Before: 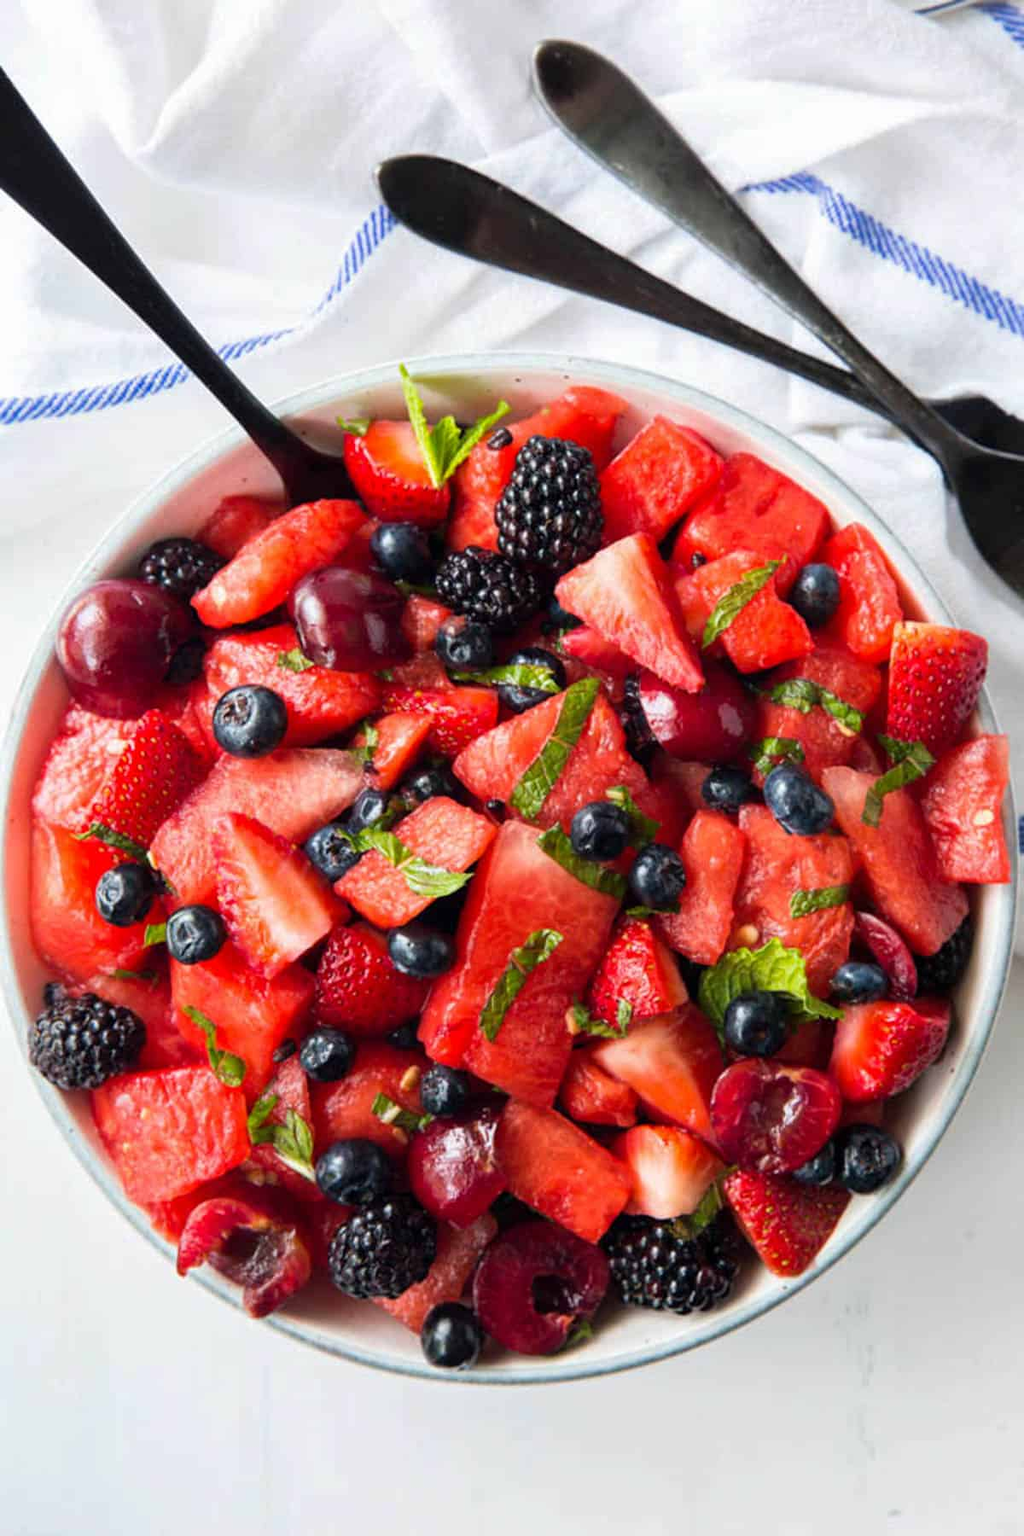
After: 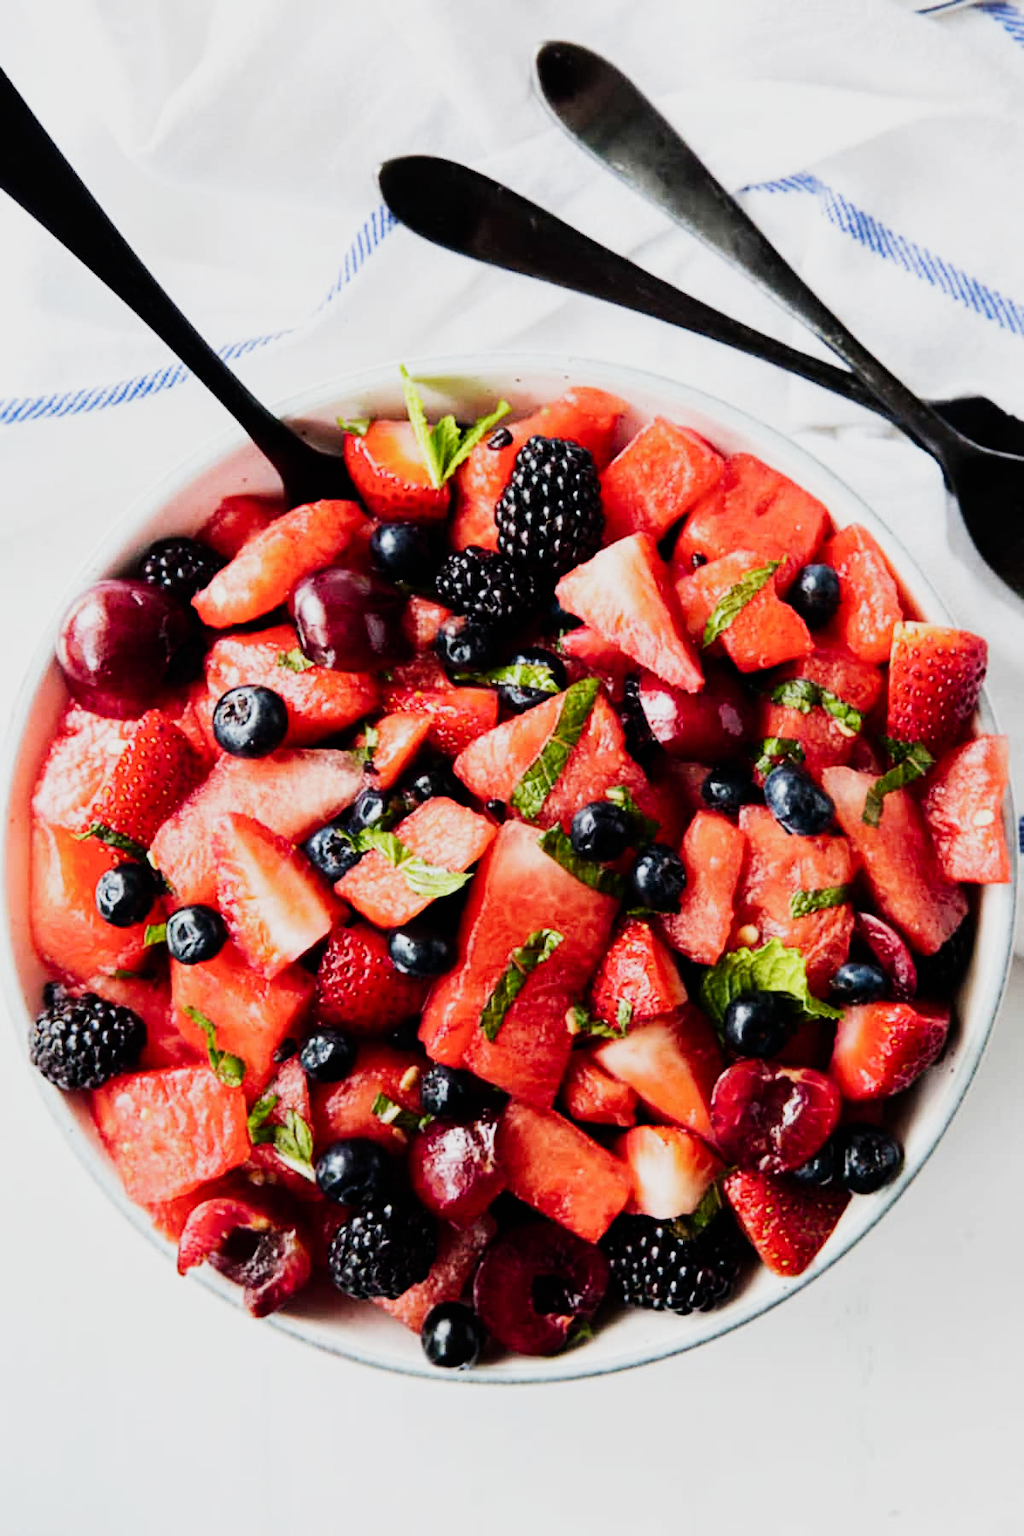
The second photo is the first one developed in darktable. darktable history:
sigmoid: skew -0.2, preserve hue 0%, red attenuation 0.1, red rotation 0.035, green attenuation 0.1, green rotation -0.017, blue attenuation 0.15, blue rotation -0.052, base primaries Rec2020
tone equalizer: -8 EV -0.75 EV, -7 EV -0.7 EV, -6 EV -0.6 EV, -5 EV -0.4 EV, -3 EV 0.4 EV, -2 EV 0.6 EV, -1 EV 0.7 EV, +0 EV 0.75 EV, edges refinement/feathering 500, mask exposure compensation -1.57 EV, preserve details no
